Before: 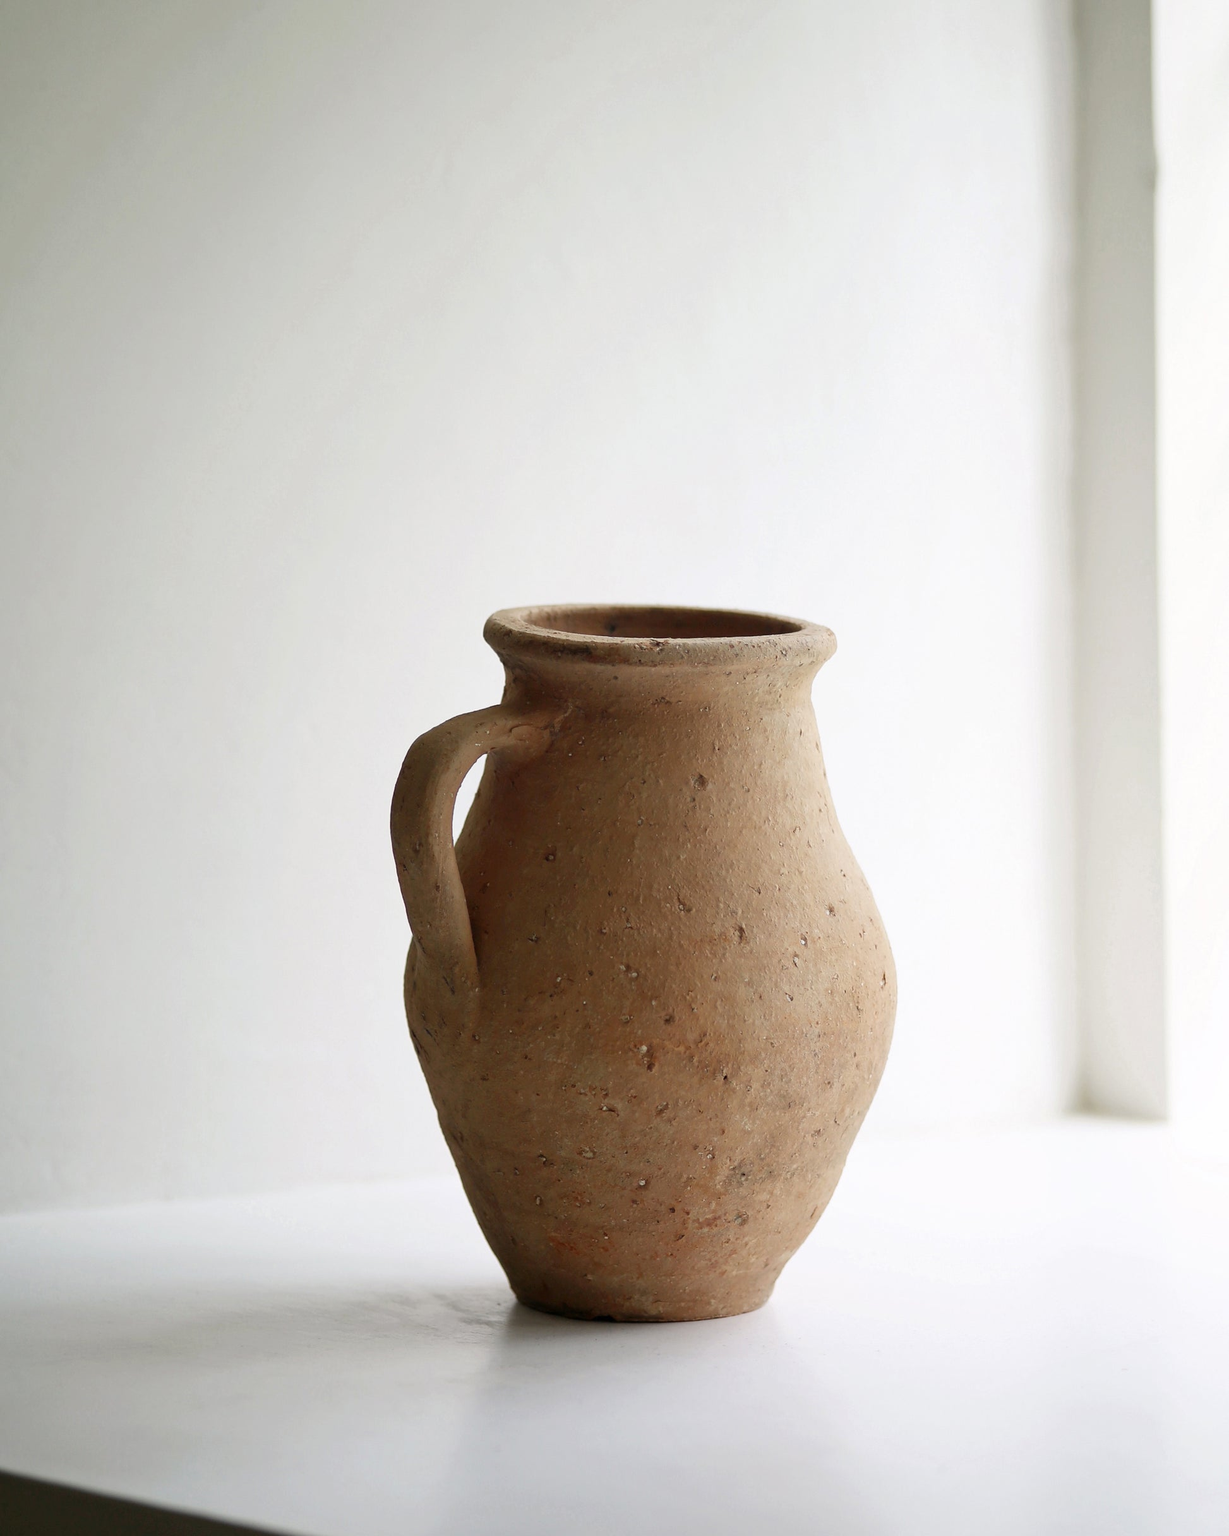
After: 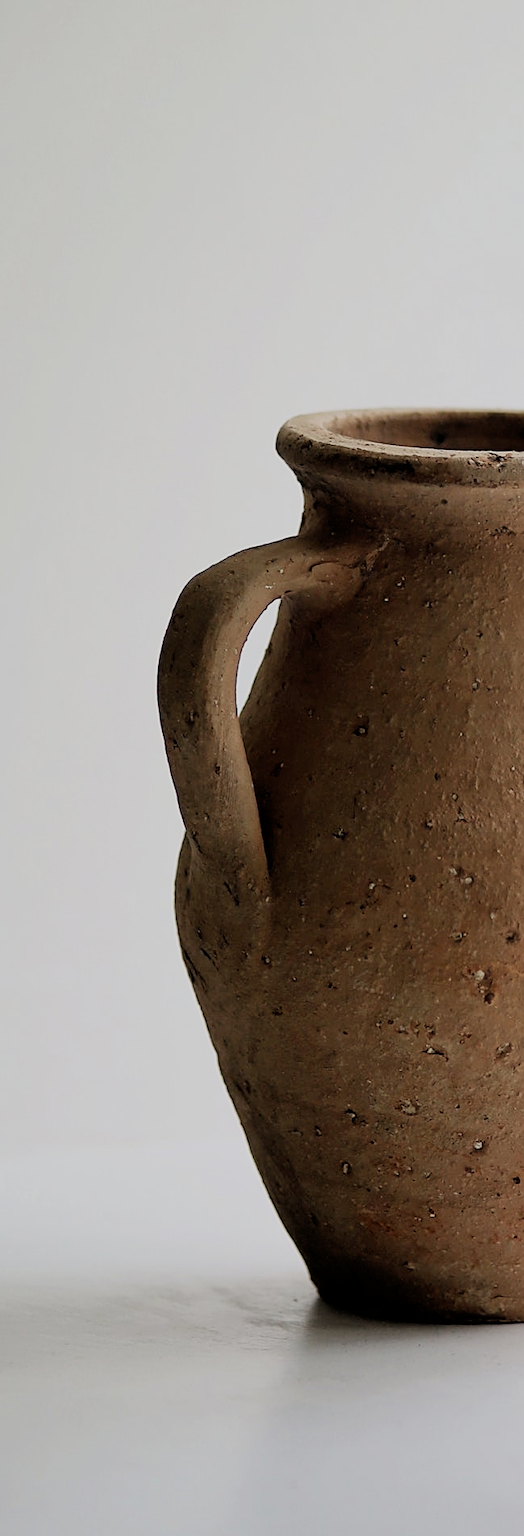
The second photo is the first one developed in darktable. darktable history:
filmic rgb: black relative exposure -4.14 EV, white relative exposure 5.1 EV, hardness 2.11, contrast 1.165
crop and rotate: left 21.77%, top 18.528%, right 44.676%, bottom 2.997%
sharpen: on, module defaults
